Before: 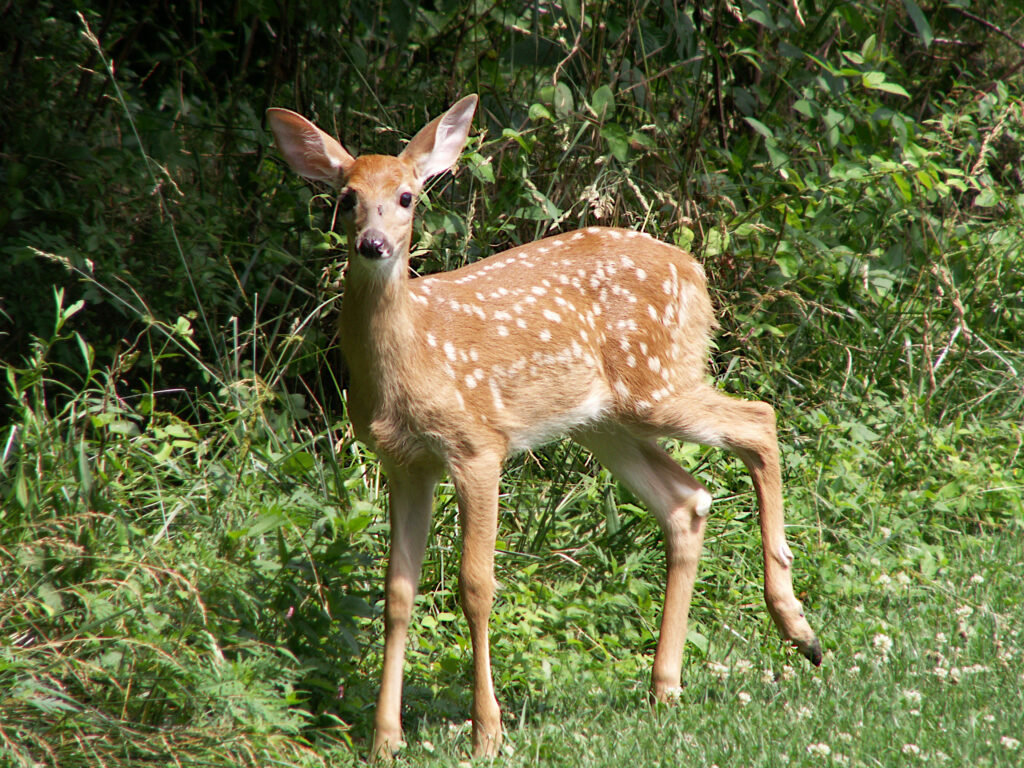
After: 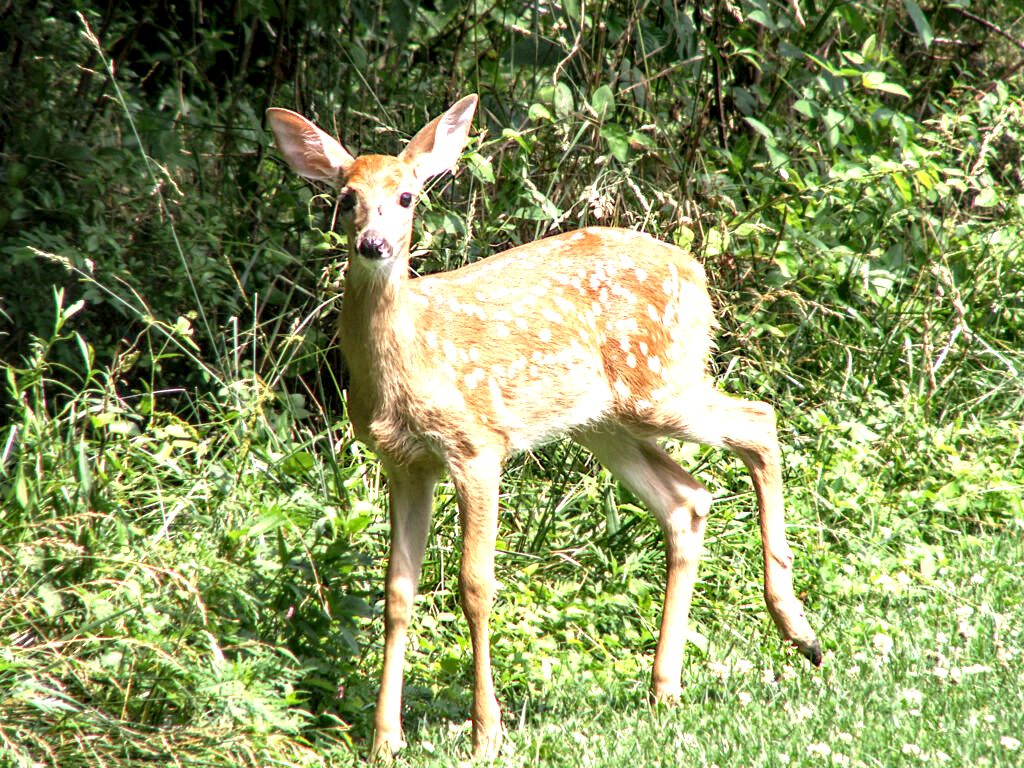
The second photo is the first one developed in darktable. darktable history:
exposure: black level correction 0, exposure 0.9 EV, compensate exposure bias true, compensate highlight preservation false
local contrast: detail 150%
